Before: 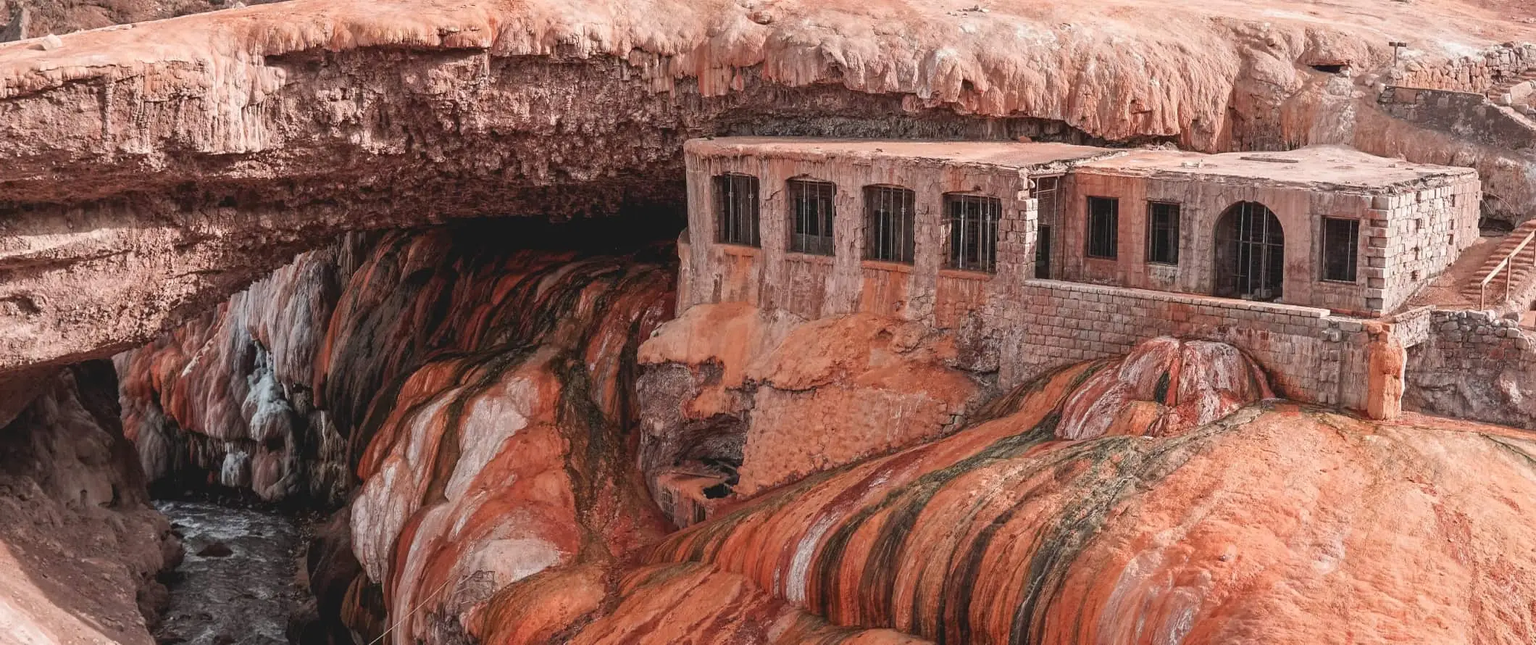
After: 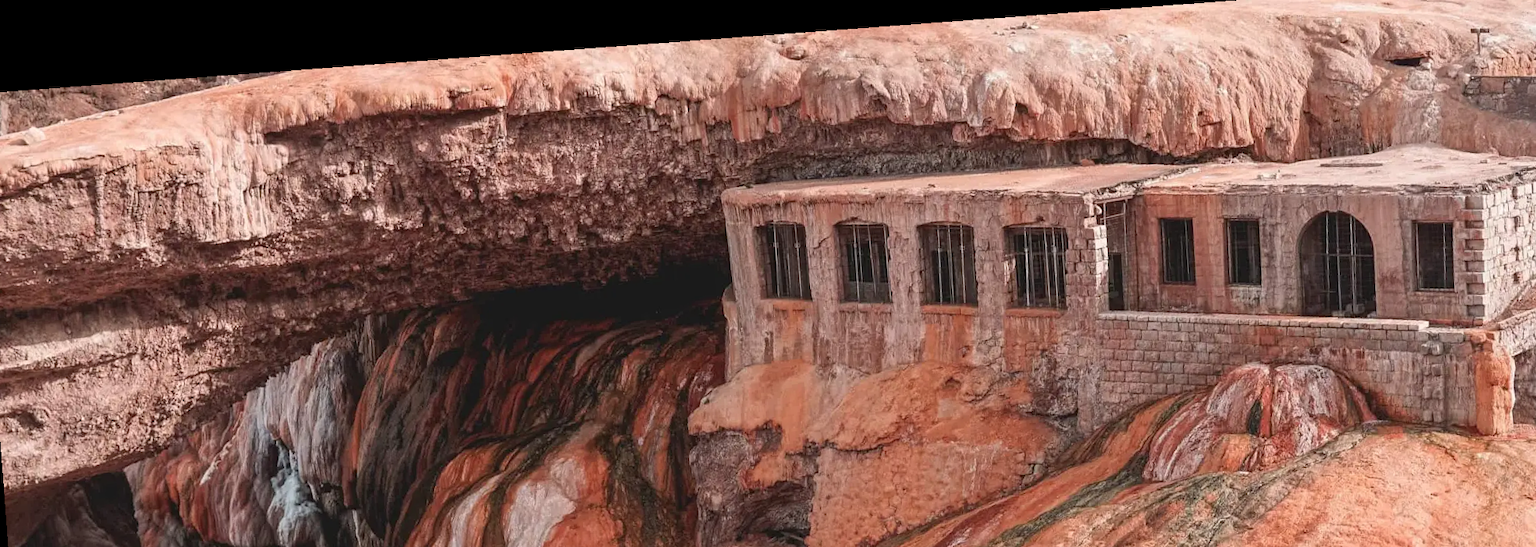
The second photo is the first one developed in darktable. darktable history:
crop: left 1.509%, top 3.452%, right 7.696%, bottom 28.452%
rotate and perspective: rotation -4.25°, automatic cropping off
